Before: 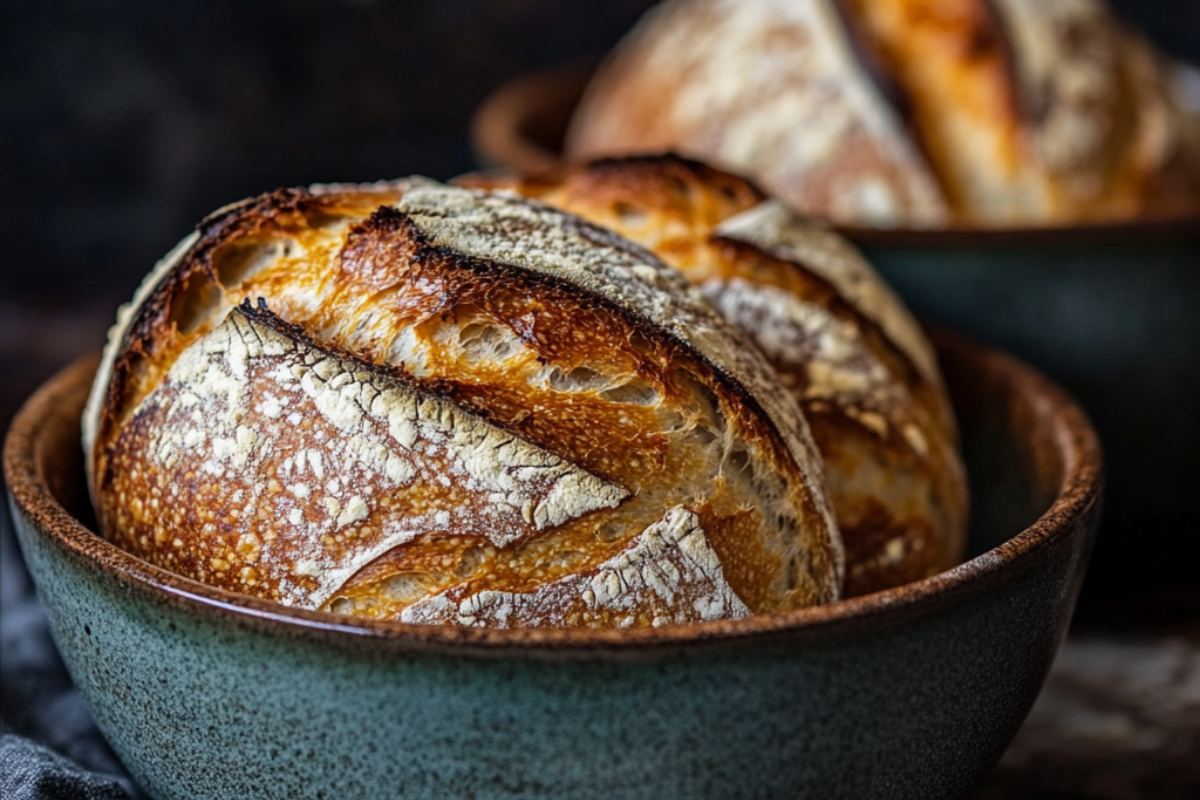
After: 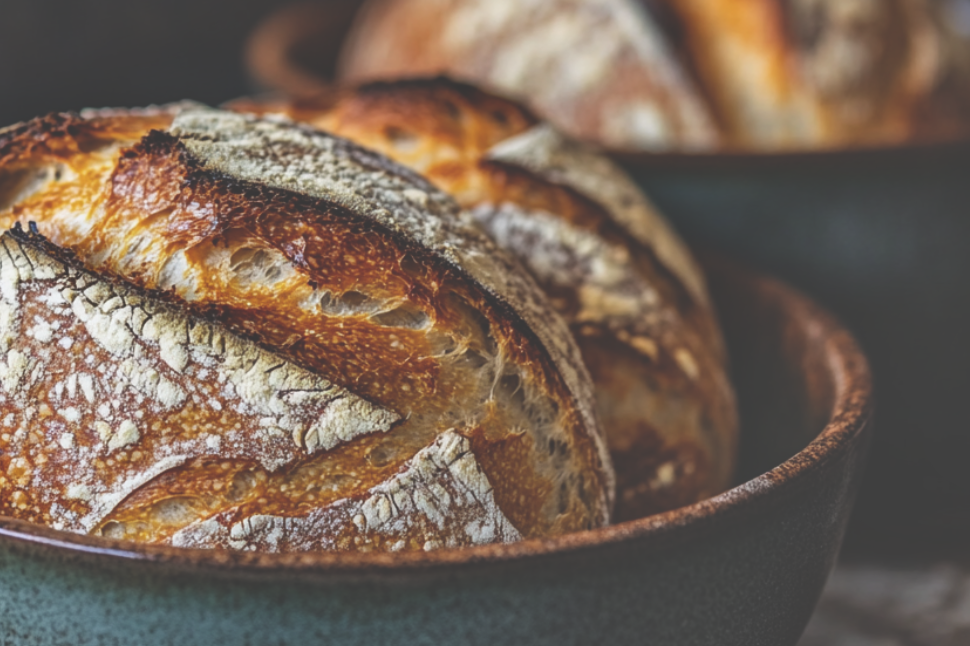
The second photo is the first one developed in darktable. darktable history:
crop: left 19.159%, top 9.58%, bottom 9.58%
shadows and highlights: white point adjustment -3.64, highlights -63.34, highlights color adjustment 42%, soften with gaussian
exposure: black level correction -0.041, exposure 0.064 EV, compensate highlight preservation false
